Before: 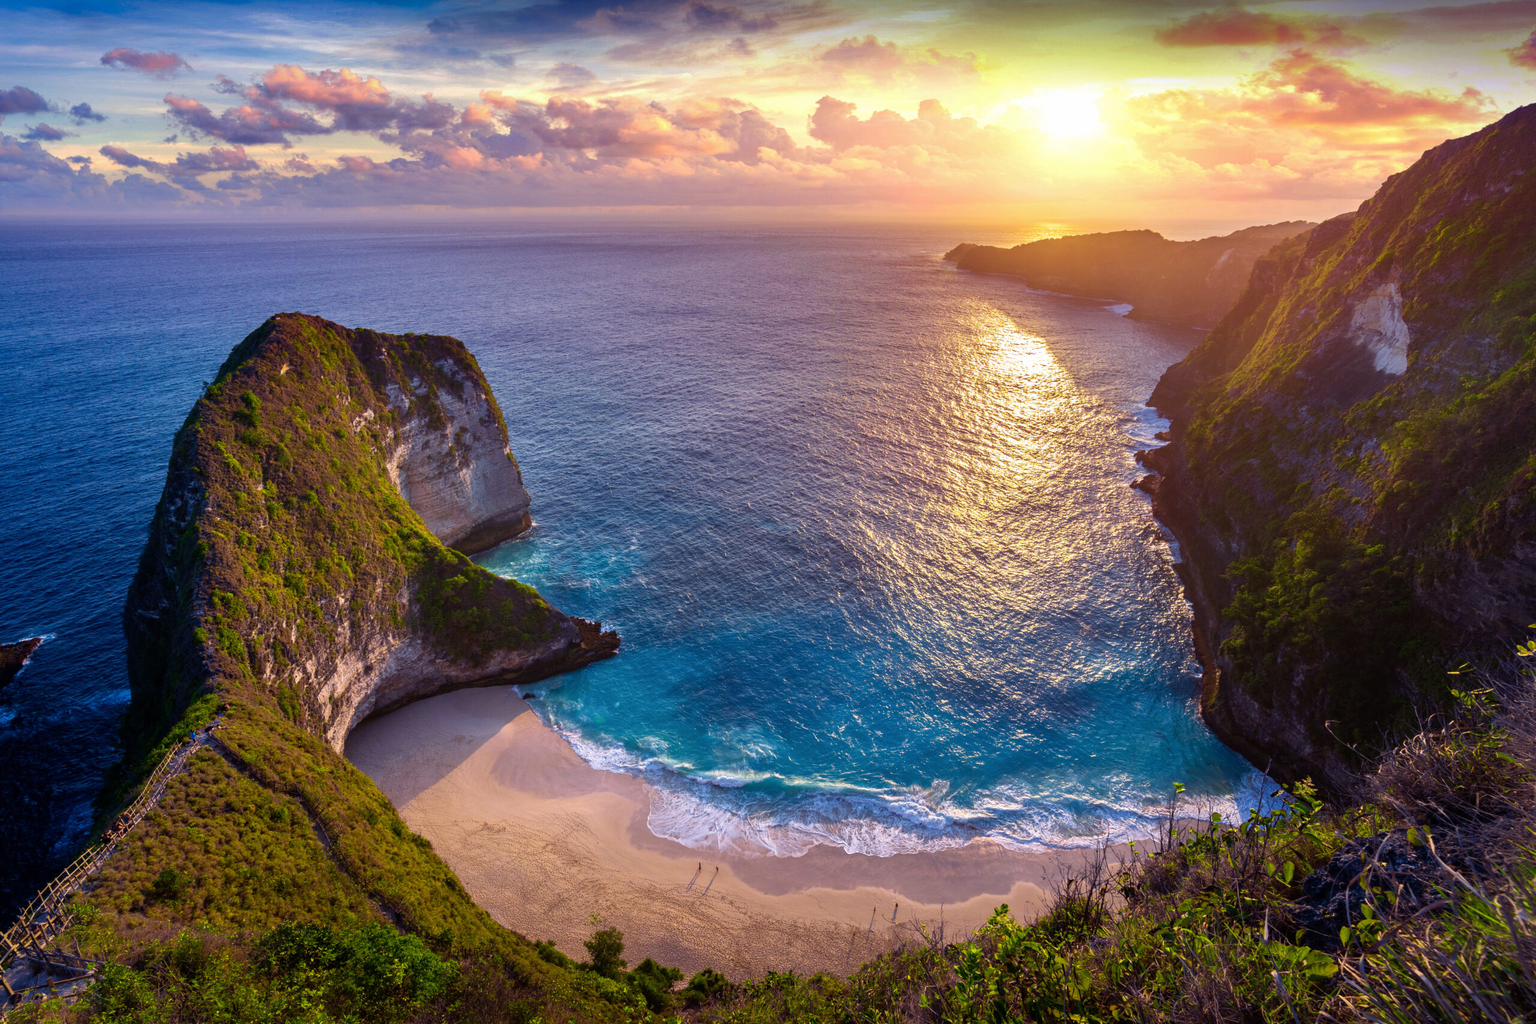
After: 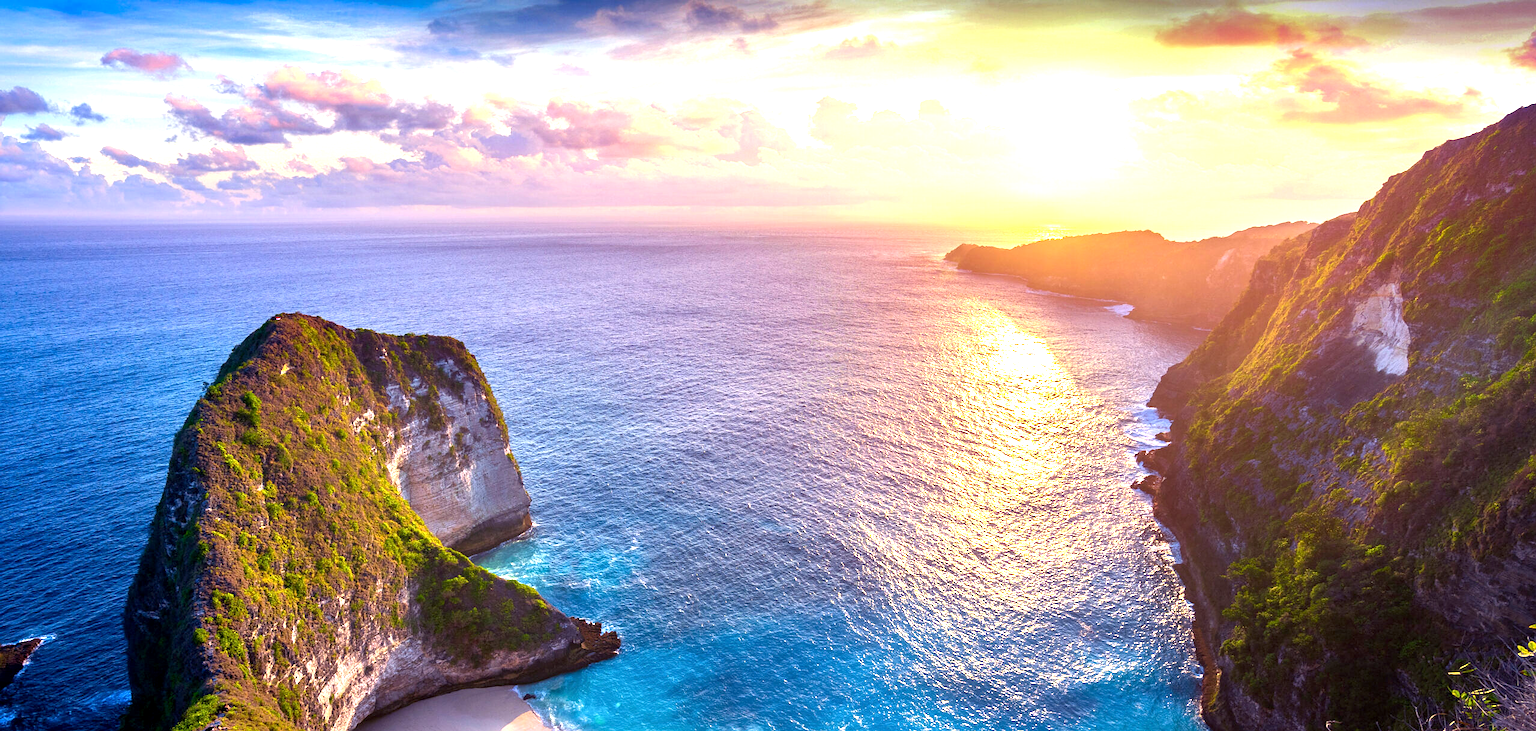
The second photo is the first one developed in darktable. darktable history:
crop: bottom 28.576%
sharpen: radius 1
exposure: black level correction 0.001, exposure 1.3 EV, compensate highlight preservation false
